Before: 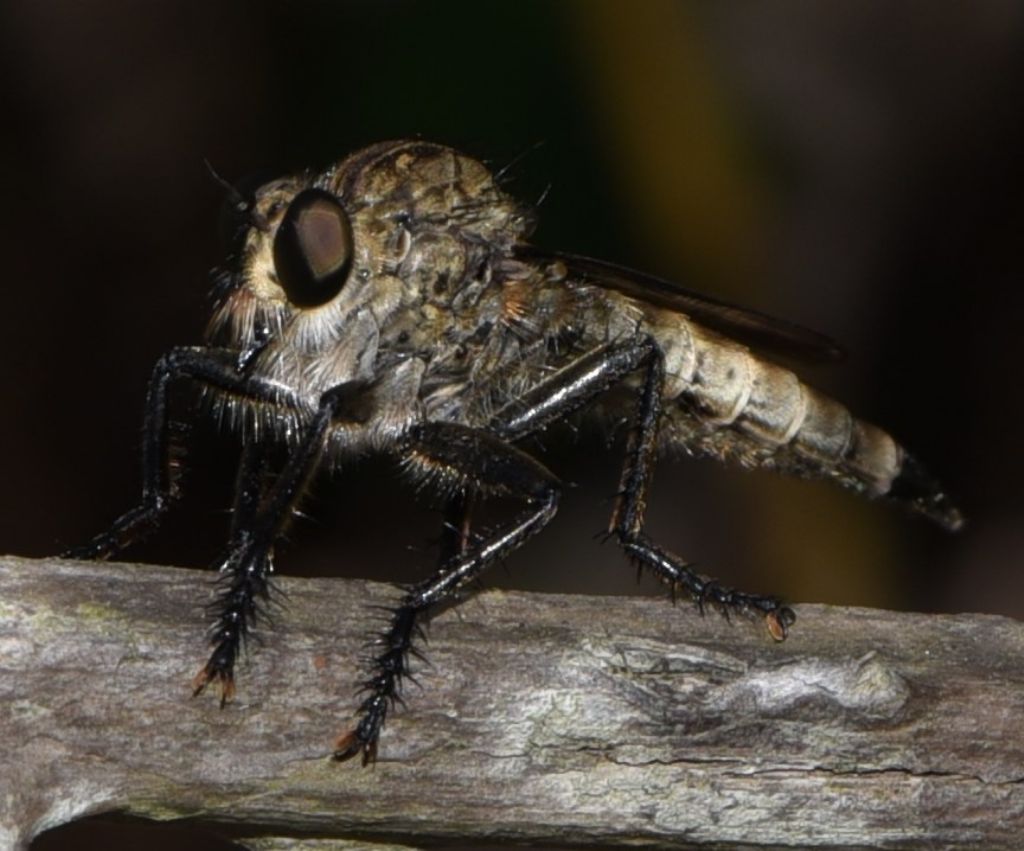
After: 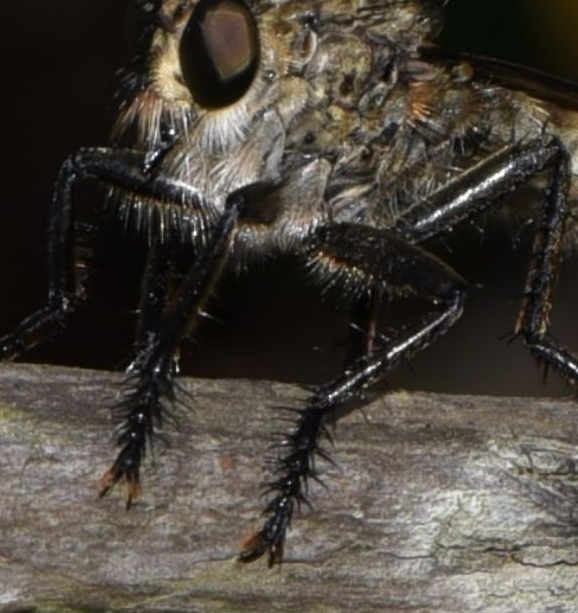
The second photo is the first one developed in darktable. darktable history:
crop: left 9.236%, top 23.439%, right 34.288%, bottom 4.437%
